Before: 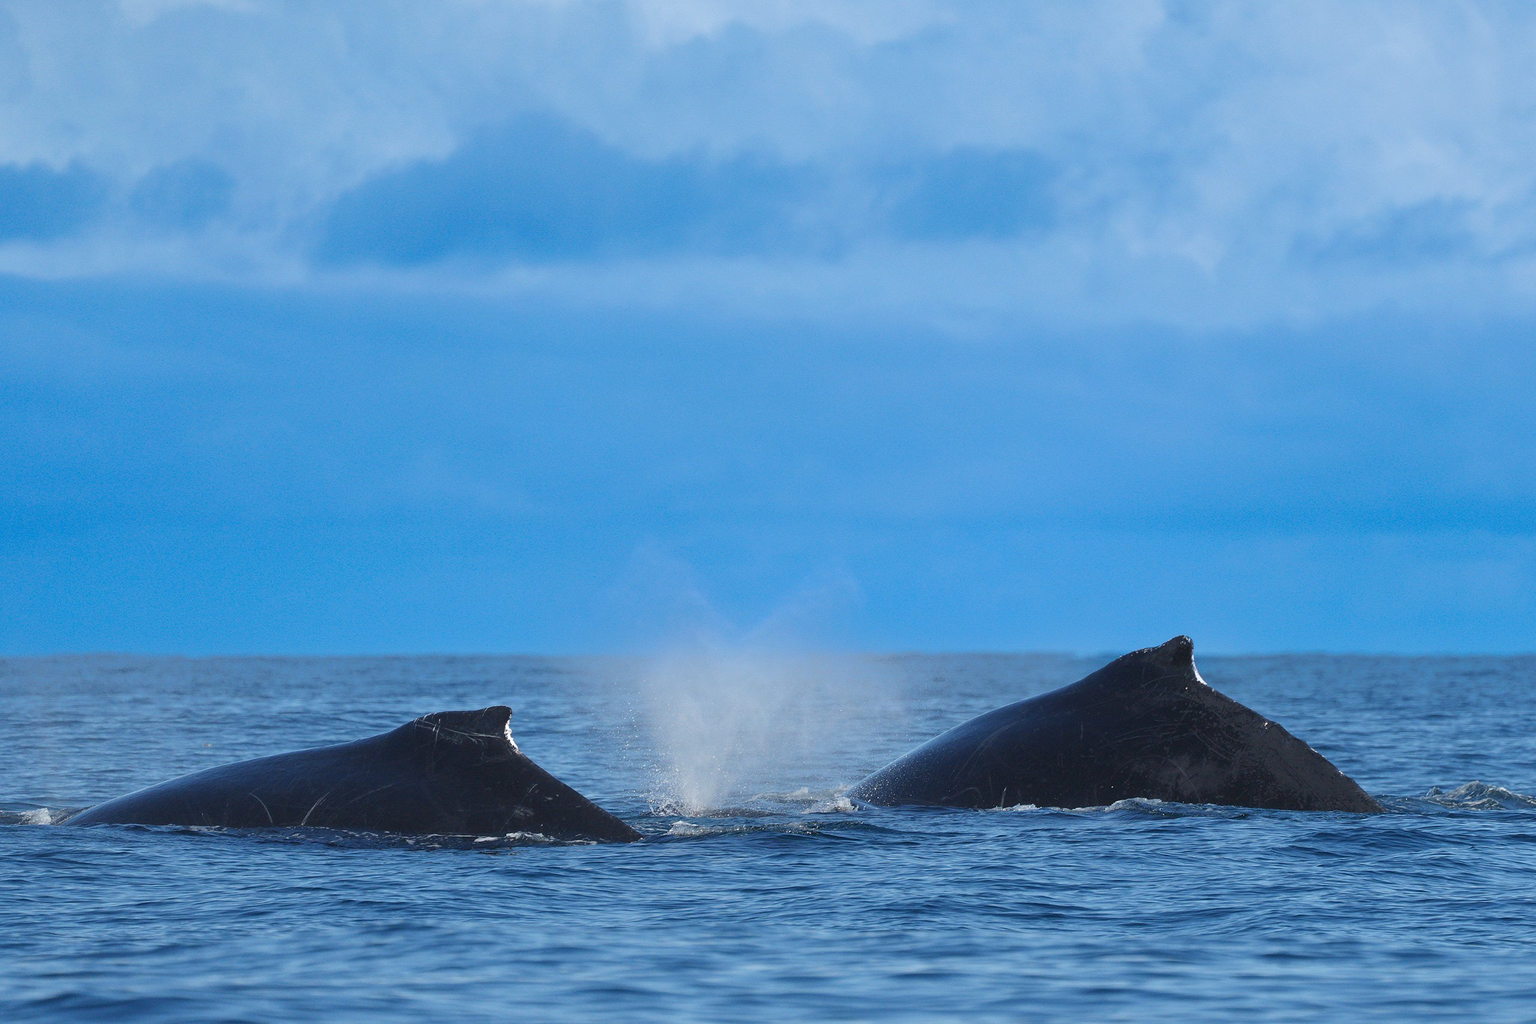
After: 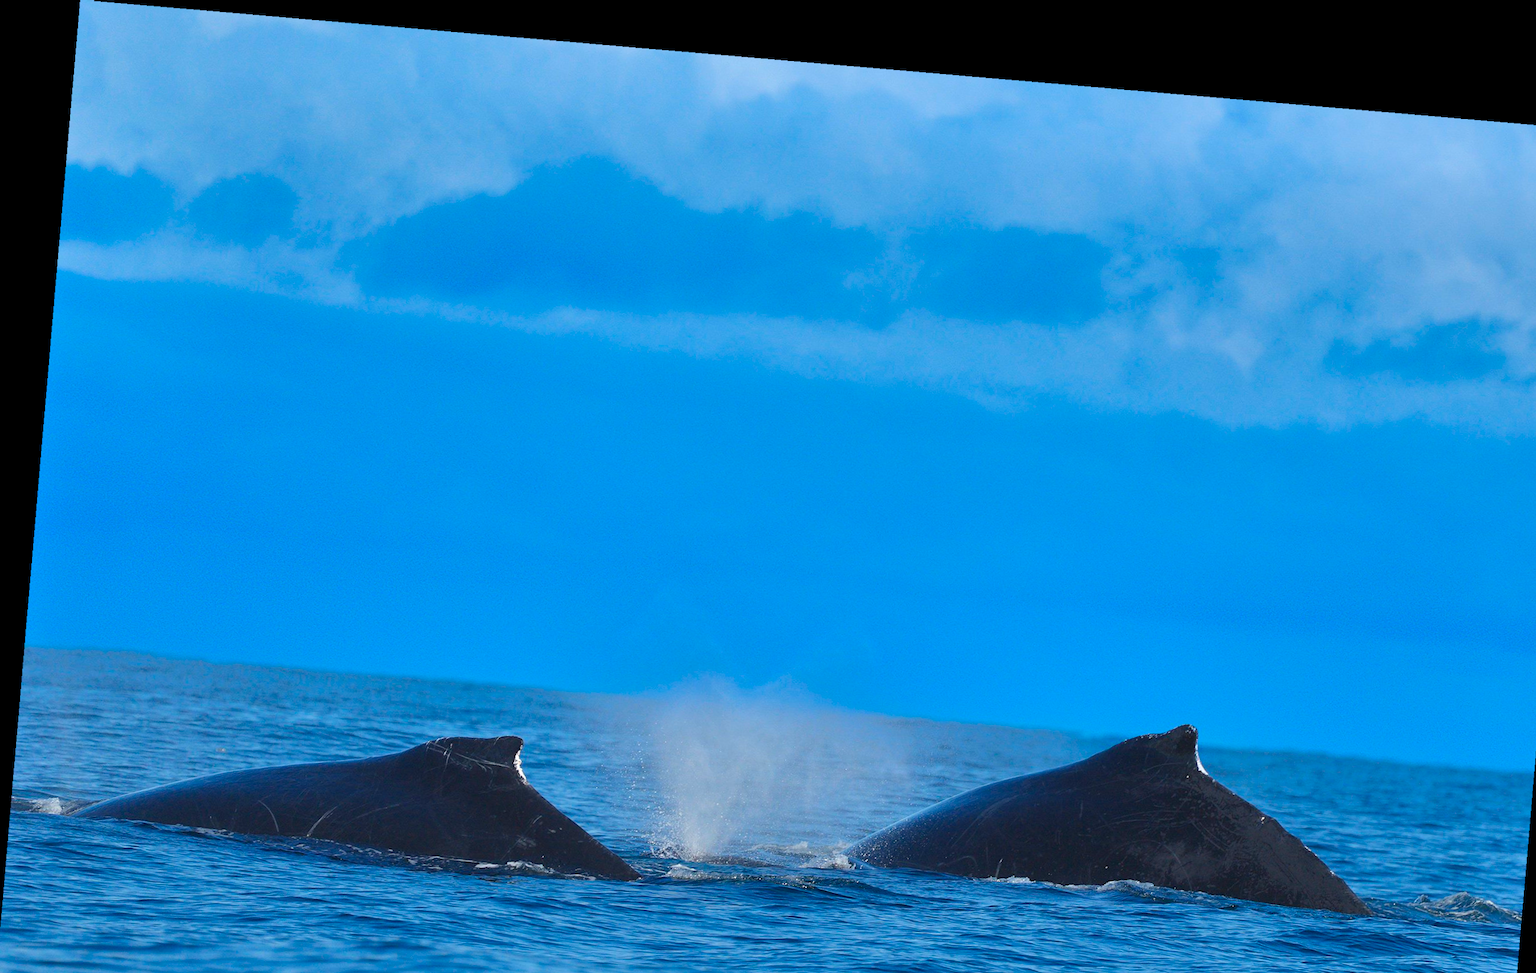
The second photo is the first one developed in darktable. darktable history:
shadows and highlights: shadows 30.63, highlights -63.22, shadows color adjustment 98%, highlights color adjustment 58.61%, soften with gaussian
crop and rotate: angle 0.2°, left 0.275%, right 3.127%, bottom 14.18%
rotate and perspective: rotation 5.12°, automatic cropping off
color balance rgb: linear chroma grading › global chroma 15%, perceptual saturation grading › global saturation 30%
